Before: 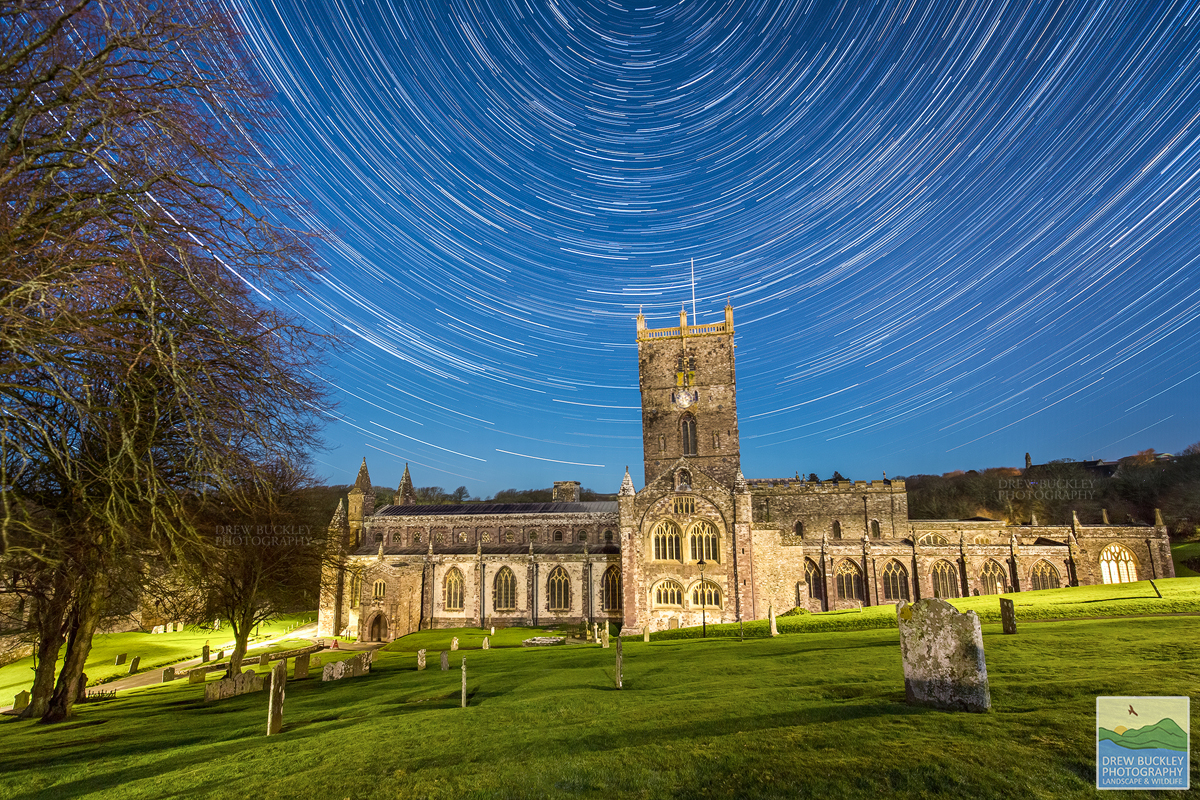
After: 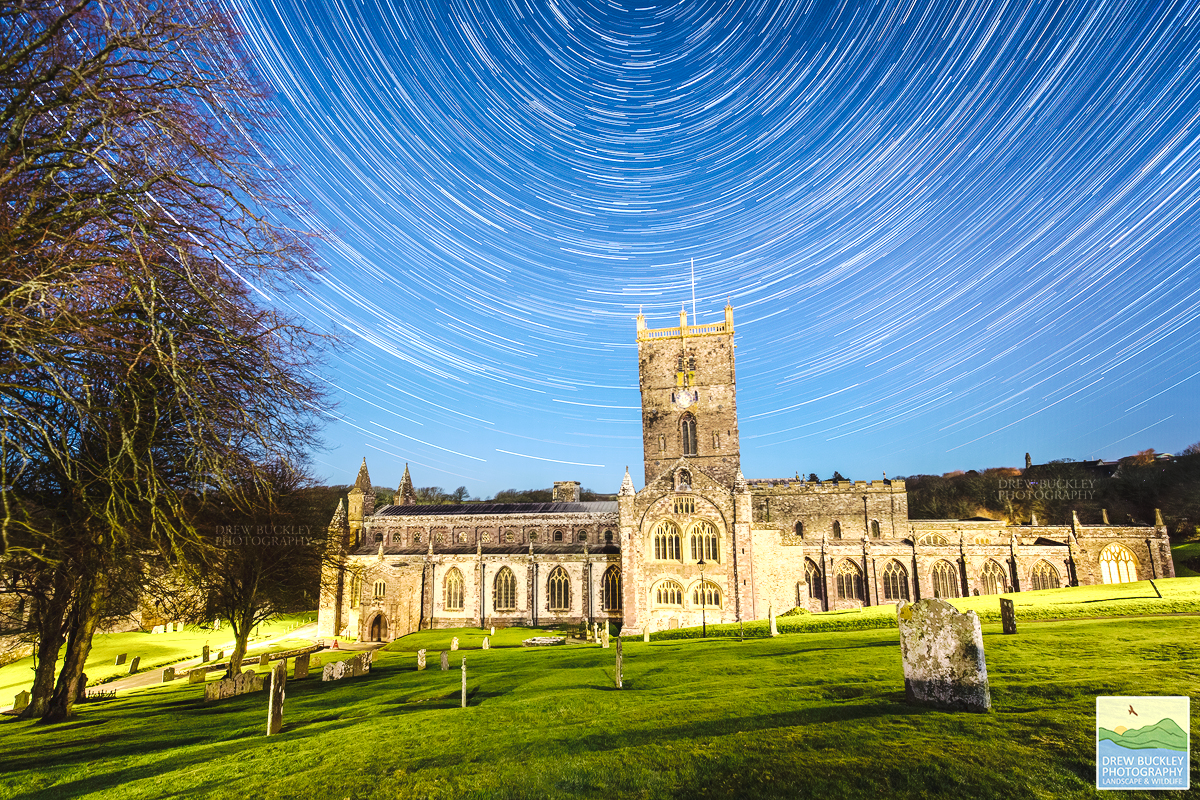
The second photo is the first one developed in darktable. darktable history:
tone equalizer: -8 EV -0.725 EV, -7 EV -0.685 EV, -6 EV -0.601 EV, -5 EV -0.369 EV, -3 EV 0.375 EV, -2 EV 0.6 EV, -1 EV 0.69 EV, +0 EV 0.744 EV, mask exposure compensation -0.496 EV
tone curve: curves: ch0 [(0, 0) (0.003, 0.049) (0.011, 0.052) (0.025, 0.061) (0.044, 0.08) (0.069, 0.101) (0.1, 0.119) (0.136, 0.139) (0.177, 0.172) (0.224, 0.222) (0.277, 0.292) (0.335, 0.367) (0.399, 0.444) (0.468, 0.538) (0.543, 0.623) (0.623, 0.713) (0.709, 0.784) (0.801, 0.844) (0.898, 0.916) (1, 1)], preserve colors none
shadows and highlights: shadows -26.03, highlights 49.55, soften with gaussian
